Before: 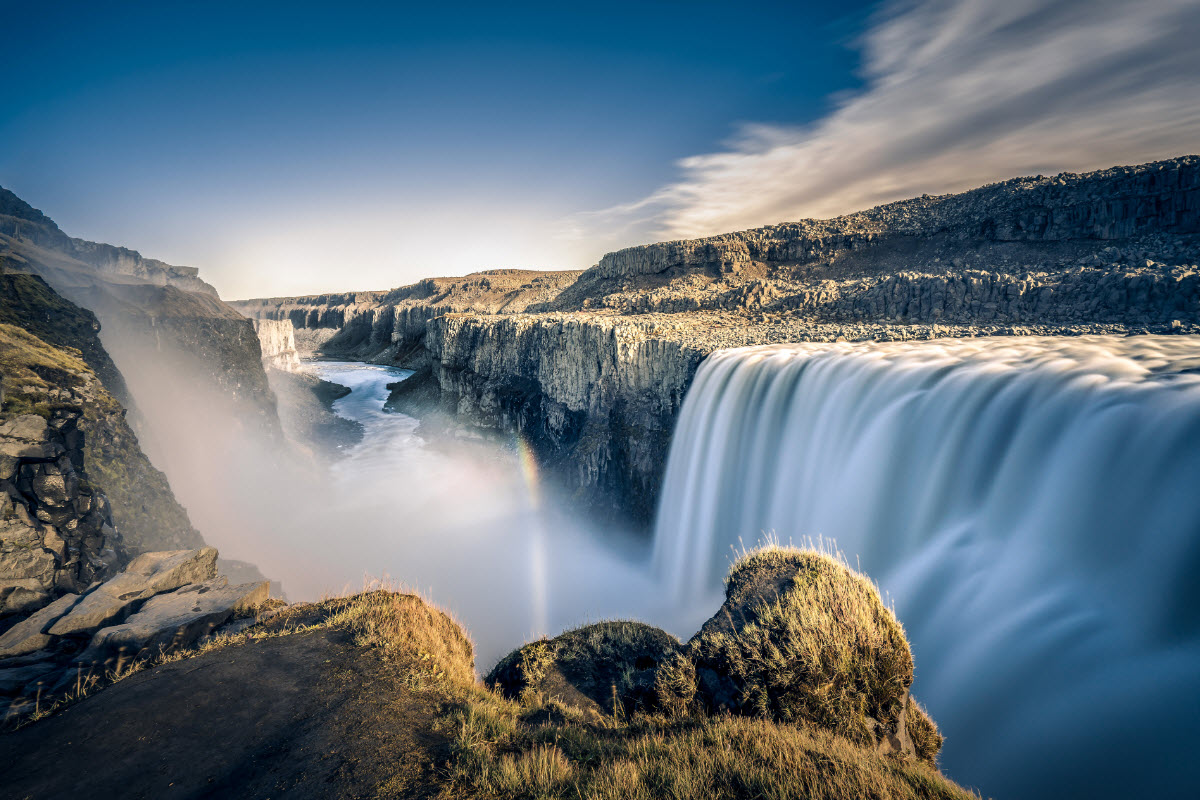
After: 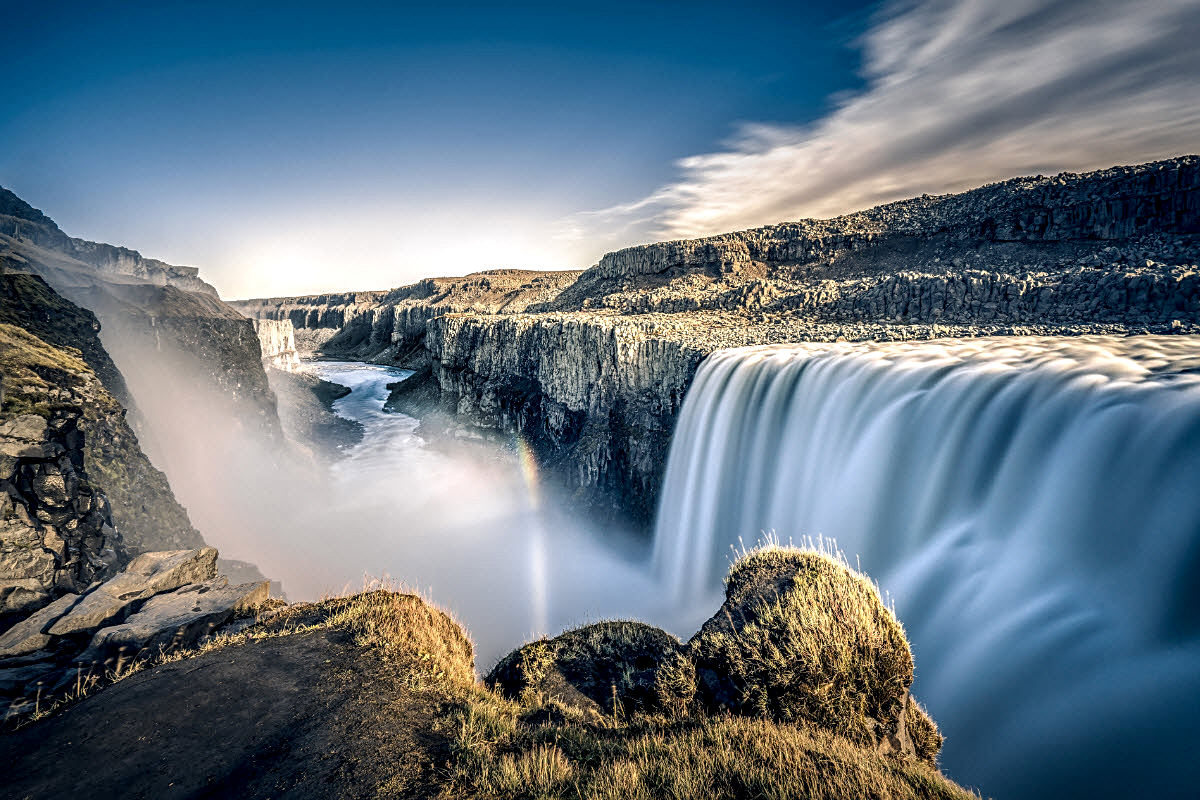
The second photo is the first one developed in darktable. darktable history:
sharpen: on, module defaults
local contrast: detail 150%
base curve: preserve colors none
